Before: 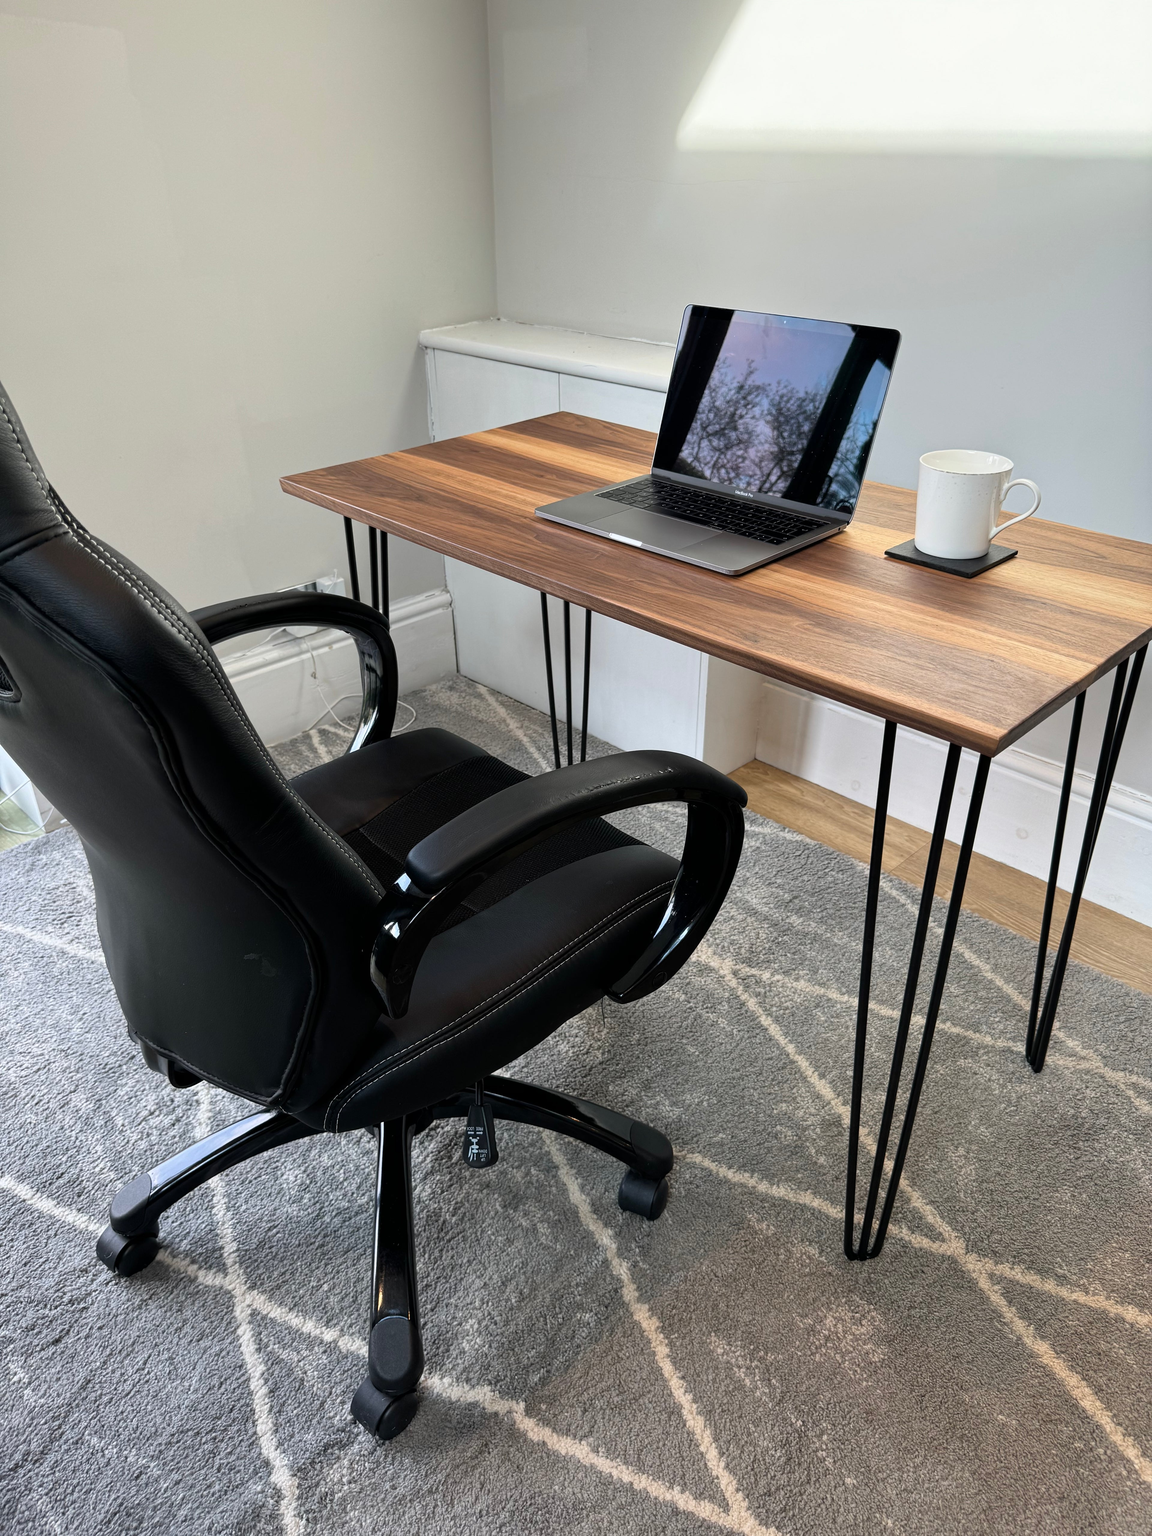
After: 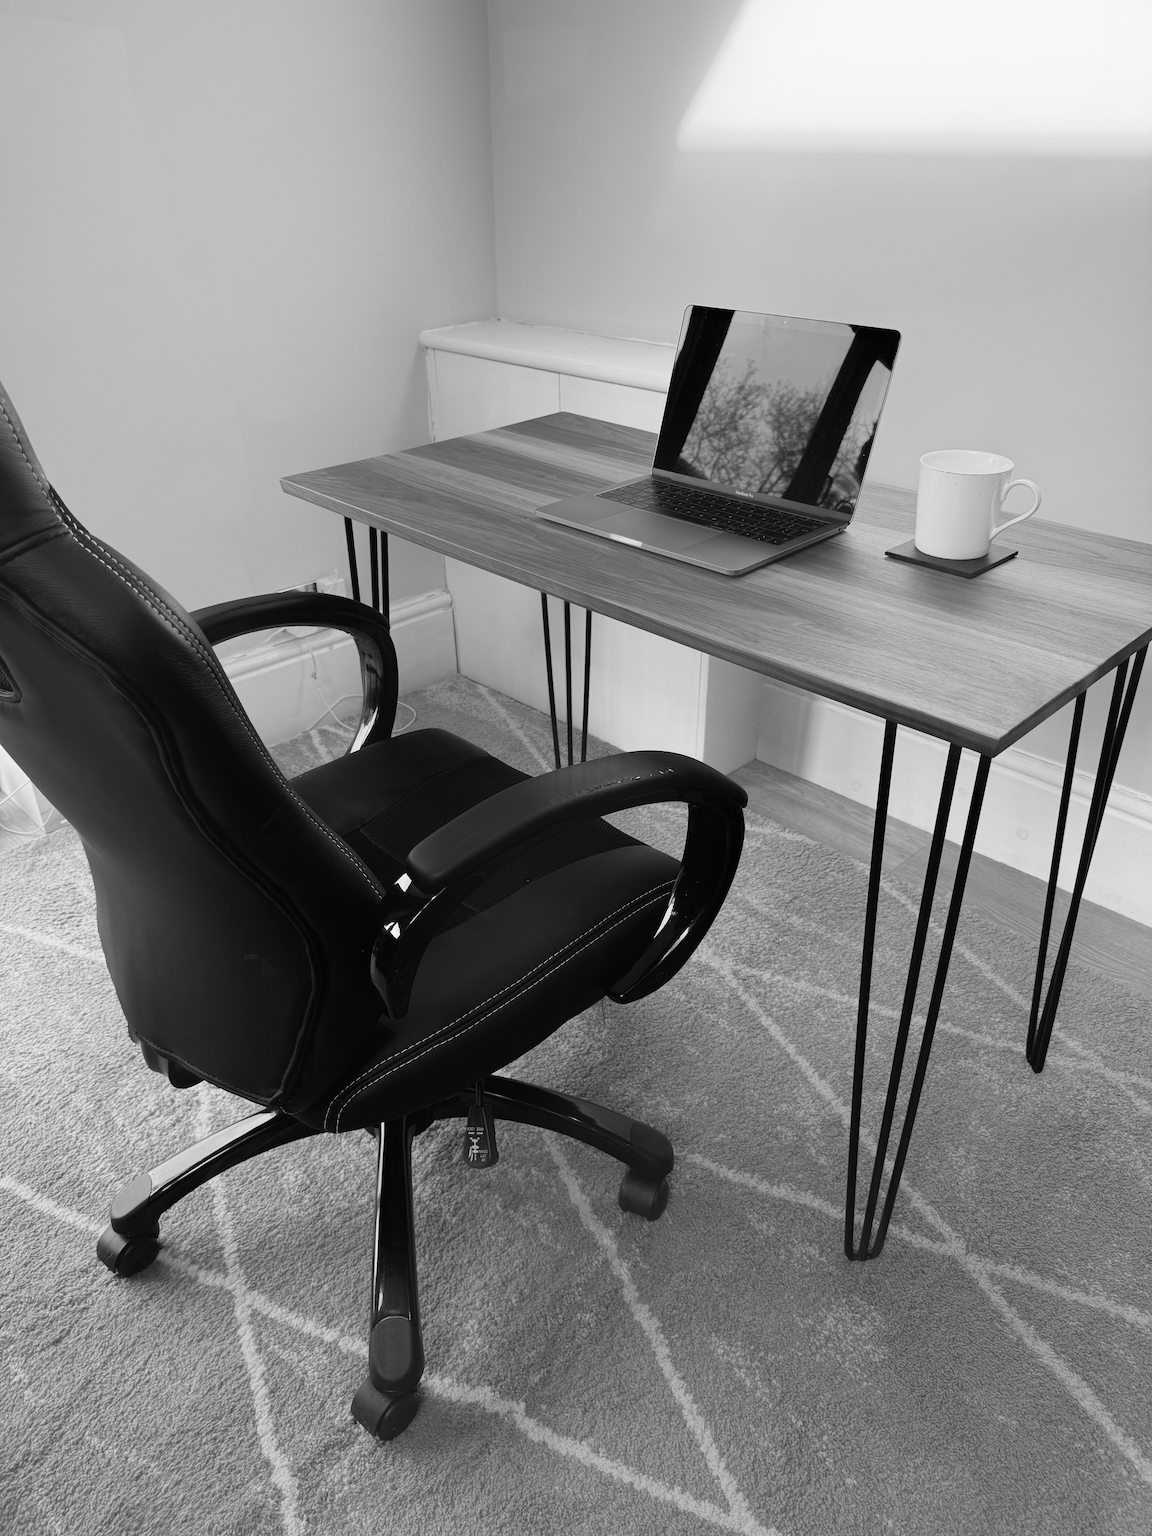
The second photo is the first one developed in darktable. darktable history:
contrast equalizer: y [[0.6 ×6], [0.55 ×6], [0 ×6], [0 ×6], [0 ×6]], mix -0.998
color calibration: output gray [0.22, 0.42, 0.37, 0], x 0.367, y 0.379, temperature 4392.62 K
